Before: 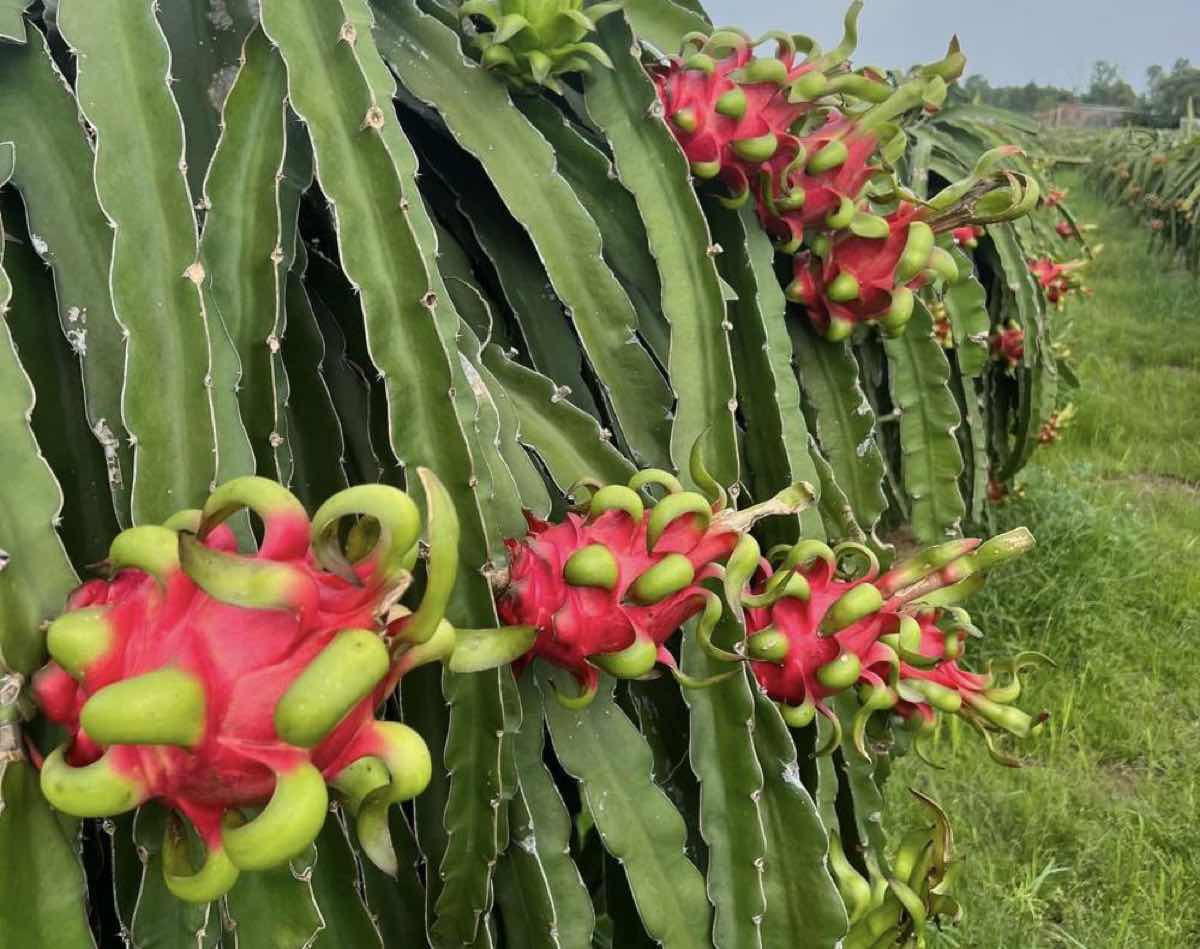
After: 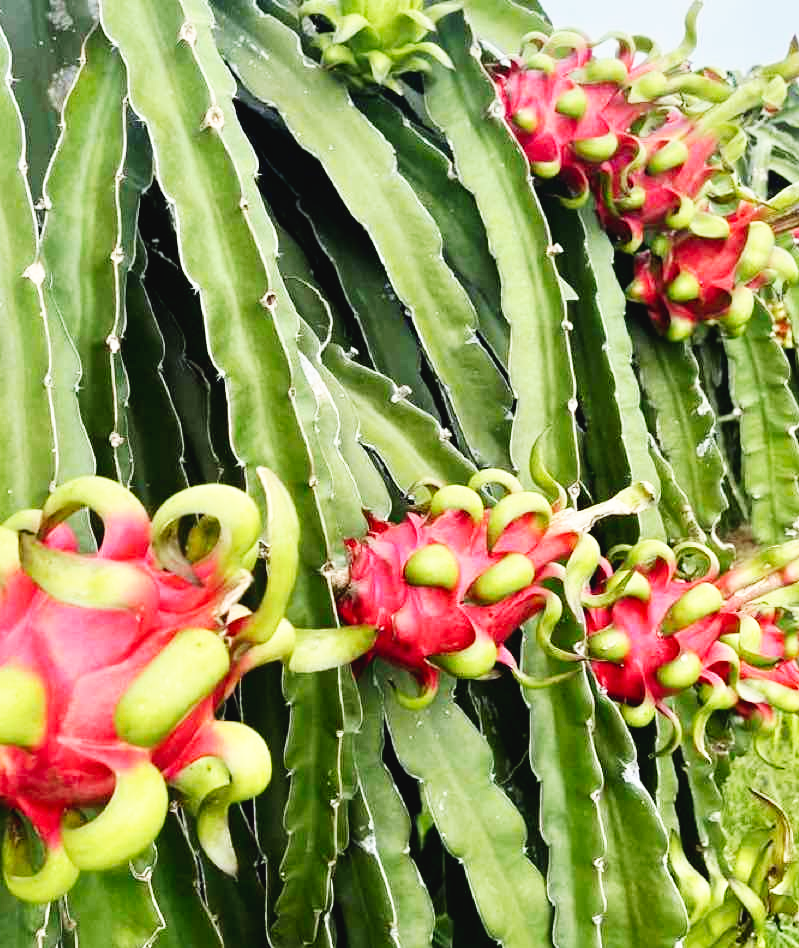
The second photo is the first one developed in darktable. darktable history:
base curve: curves: ch0 [(0, 0) (0.007, 0.004) (0.027, 0.03) (0.046, 0.07) (0.207, 0.54) (0.442, 0.872) (0.673, 0.972) (1, 1)], preserve colors none
crop and rotate: left 13.342%, right 19.991%
tone curve: curves: ch0 [(0, 0) (0.003, 0.032) (0.011, 0.034) (0.025, 0.039) (0.044, 0.055) (0.069, 0.078) (0.1, 0.111) (0.136, 0.147) (0.177, 0.191) (0.224, 0.238) (0.277, 0.291) (0.335, 0.35) (0.399, 0.41) (0.468, 0.48) (0.543, 0.547) (0.623, 0.621) (0.709, 0.699) (0.801, 0.789) (0.898, 0.884) (1, 1)], preserve colors none
white balance: red 0.982, blue 1.018
